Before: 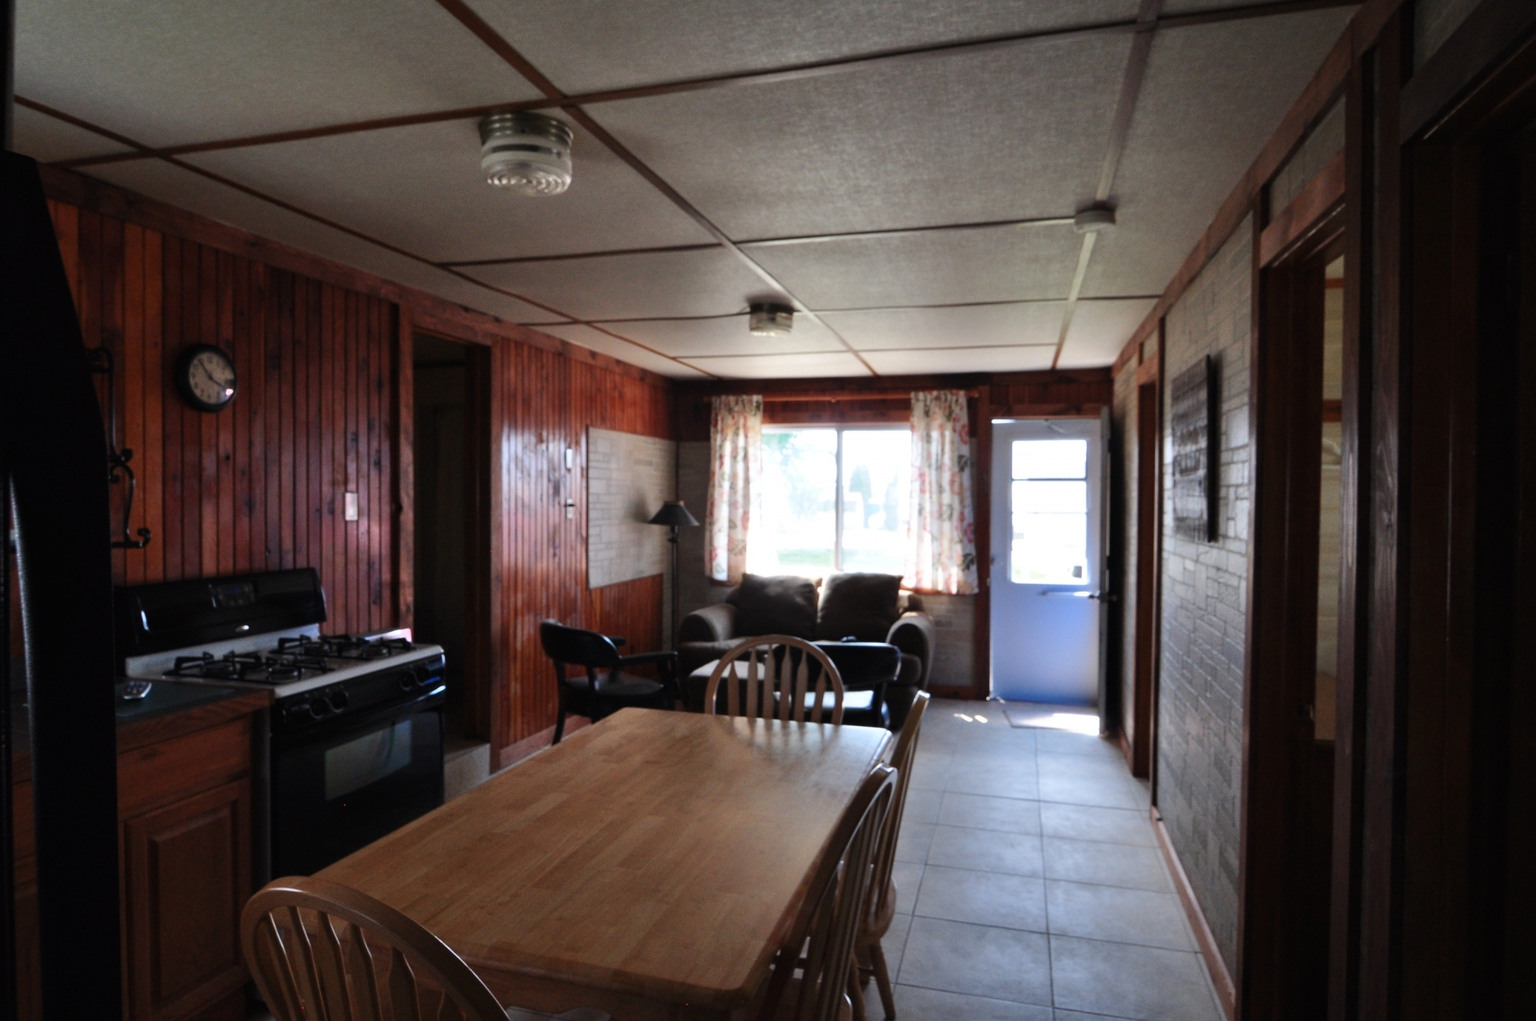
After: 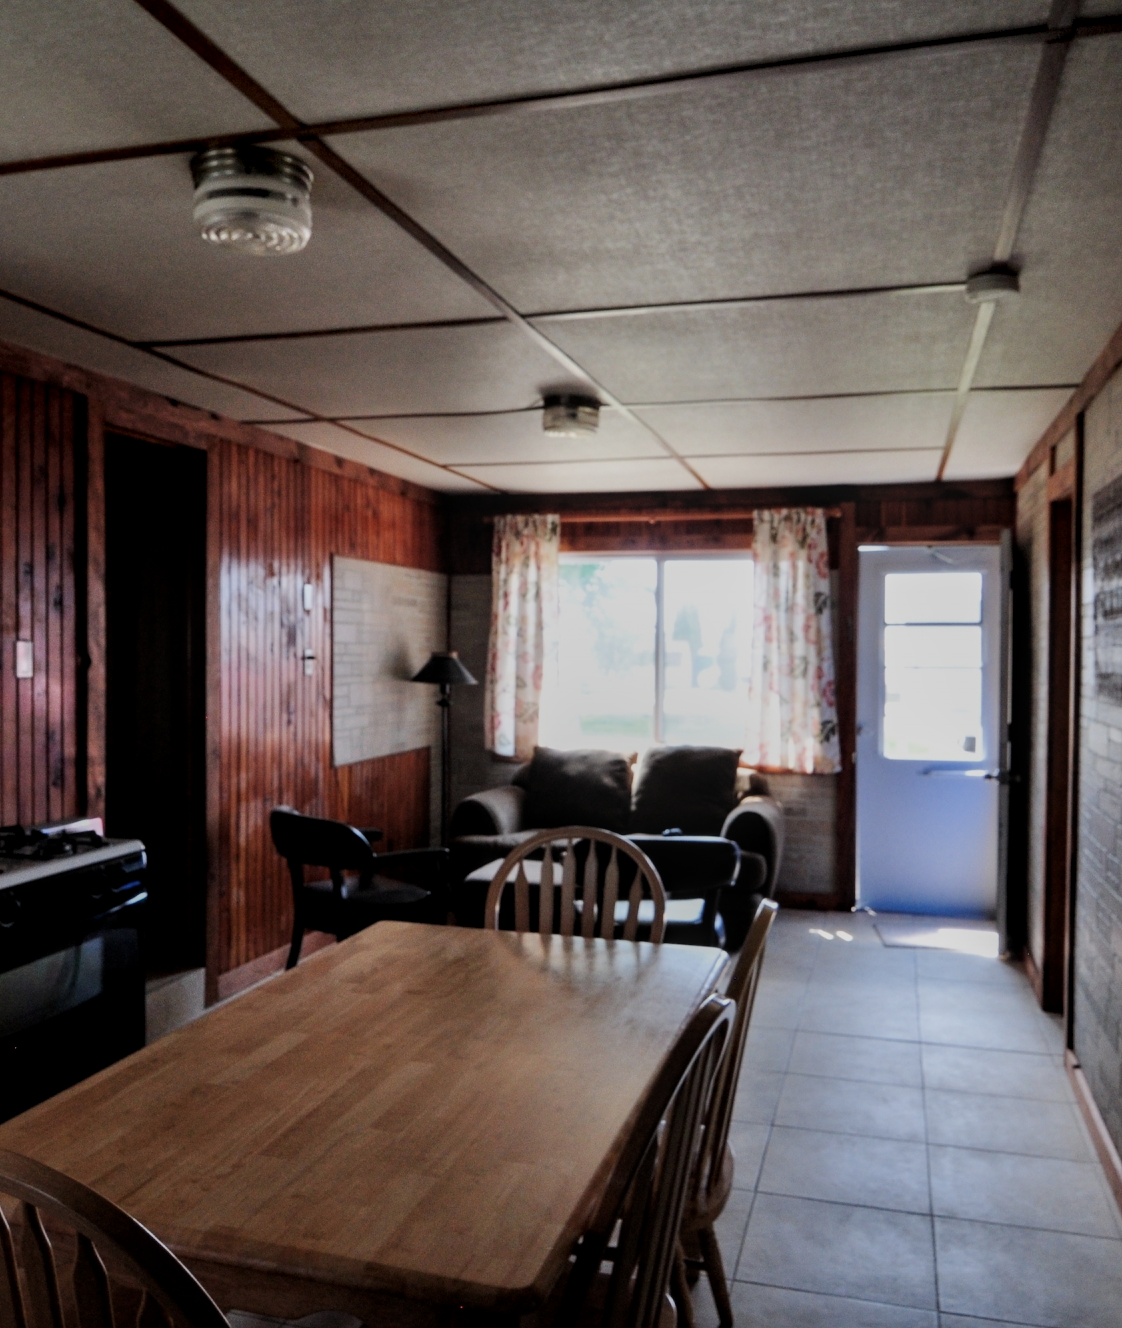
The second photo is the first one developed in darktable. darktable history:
local contrast: on, module defaults
crop: left 21.674%, right 22.086%
filmic rgb: black relative exposure -7.65 EV, white relative exposure 4.56 EV, hardness 3.61
